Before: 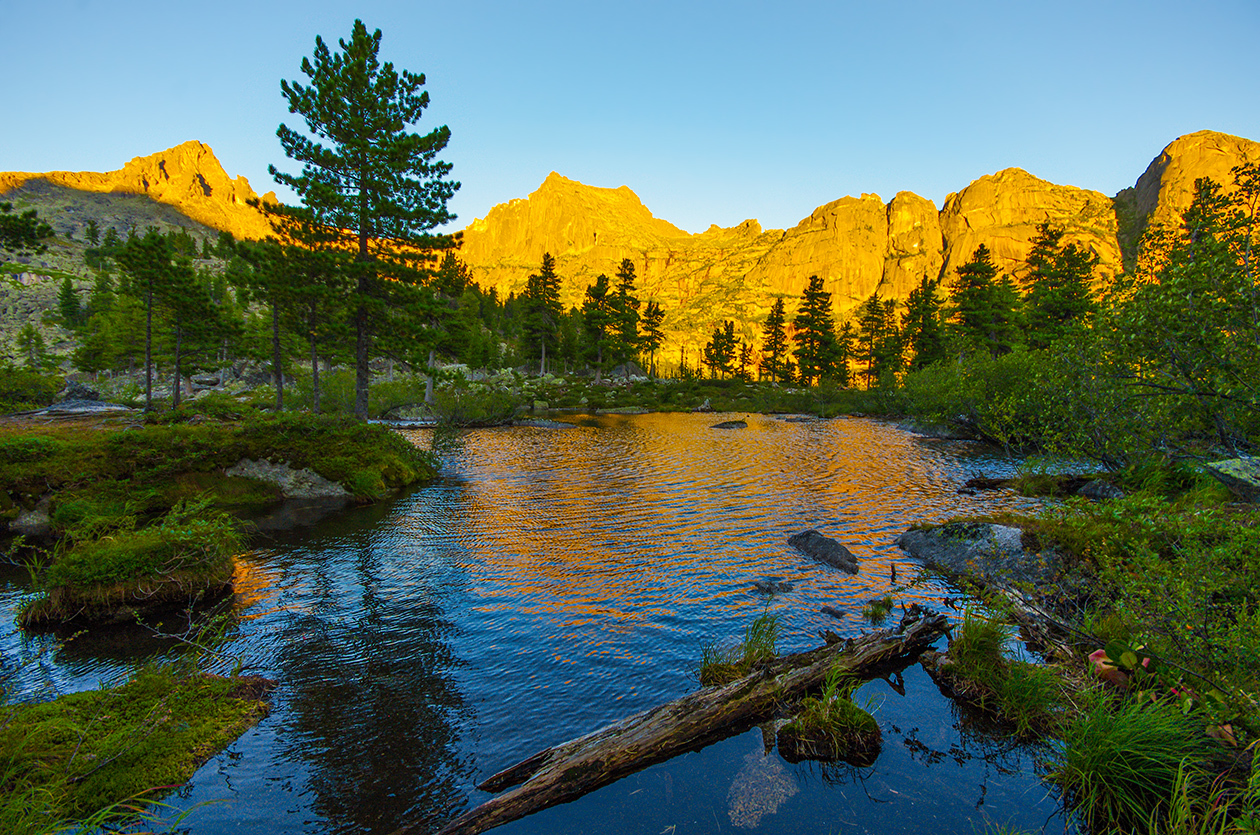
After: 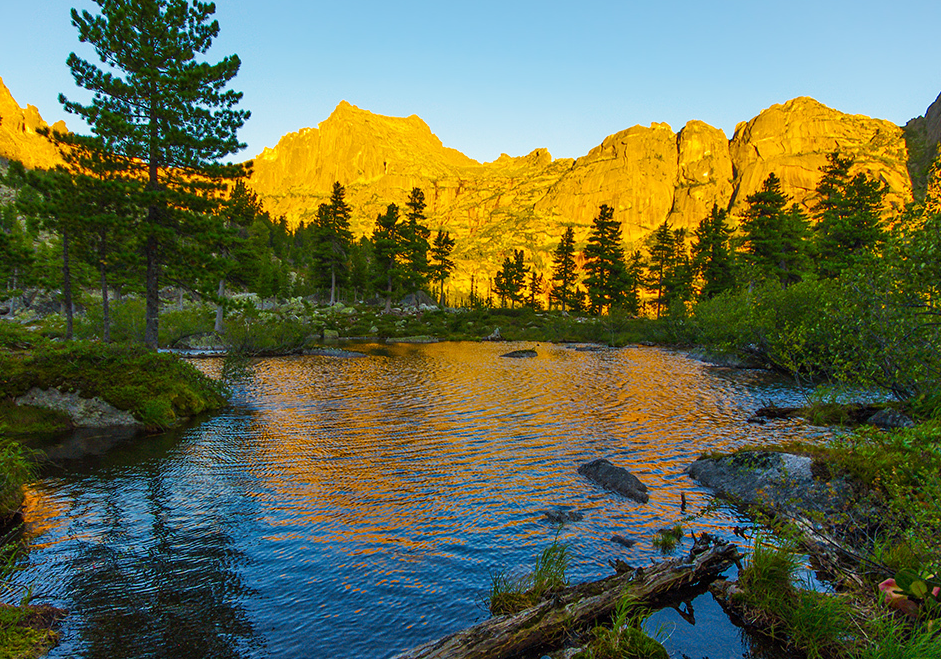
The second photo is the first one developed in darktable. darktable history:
crop: left 16.71%, top 8.517%, right 8.557%, bottom 12.491%
